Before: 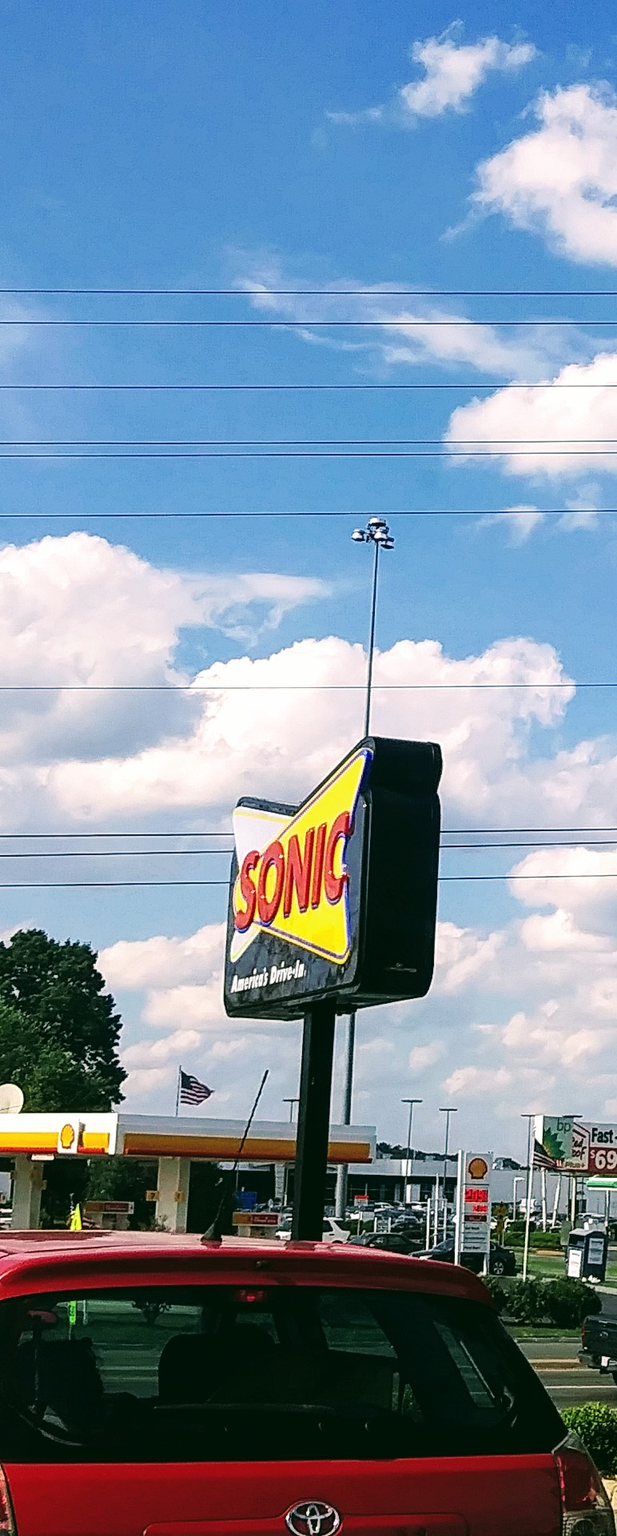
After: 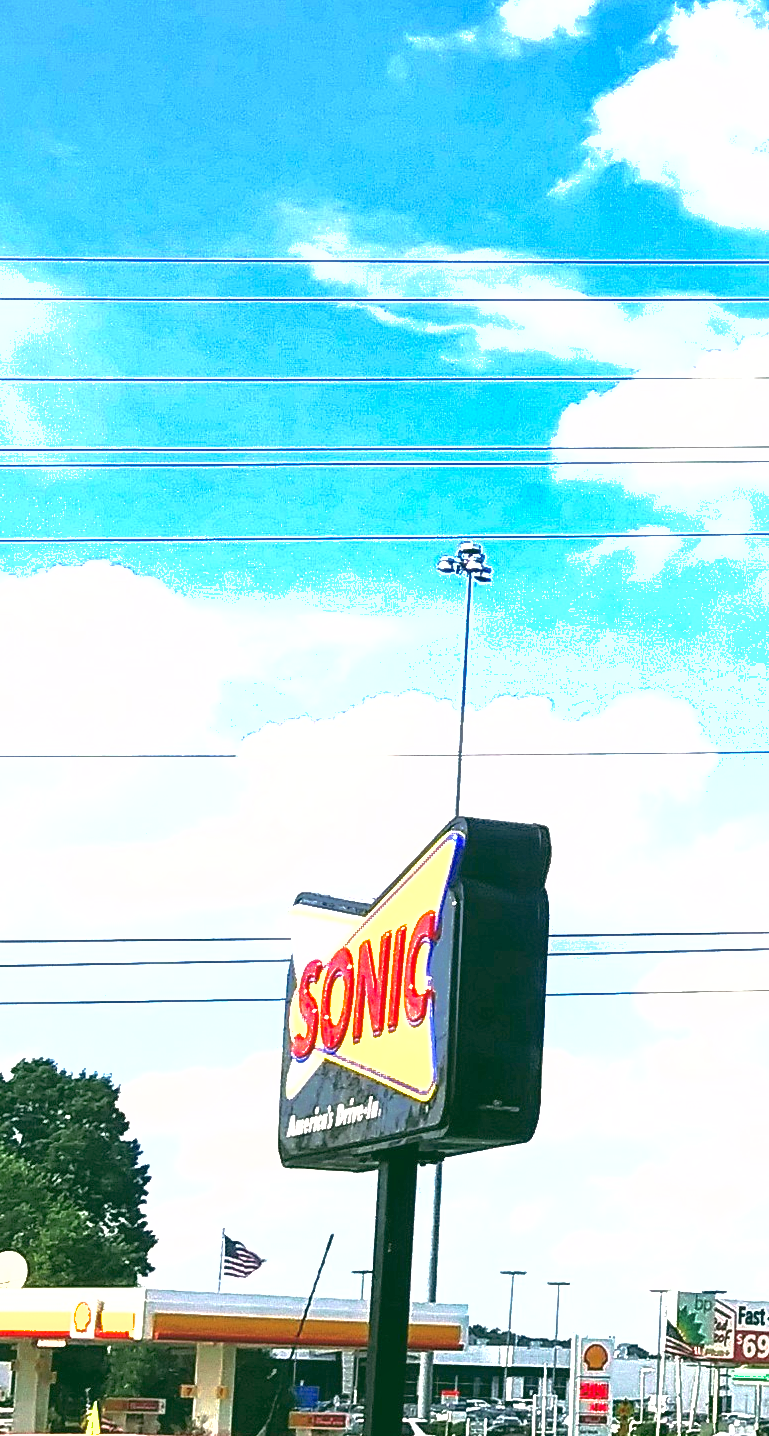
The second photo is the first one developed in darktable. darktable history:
crop: left 0.387%, top 5.469%, bottom 19.809%
exposure: black level correction 0, exposure 1.388 EV, compensate exposure bias true, compensate highlight preservation false
shadows and highlights: on, module defaults
